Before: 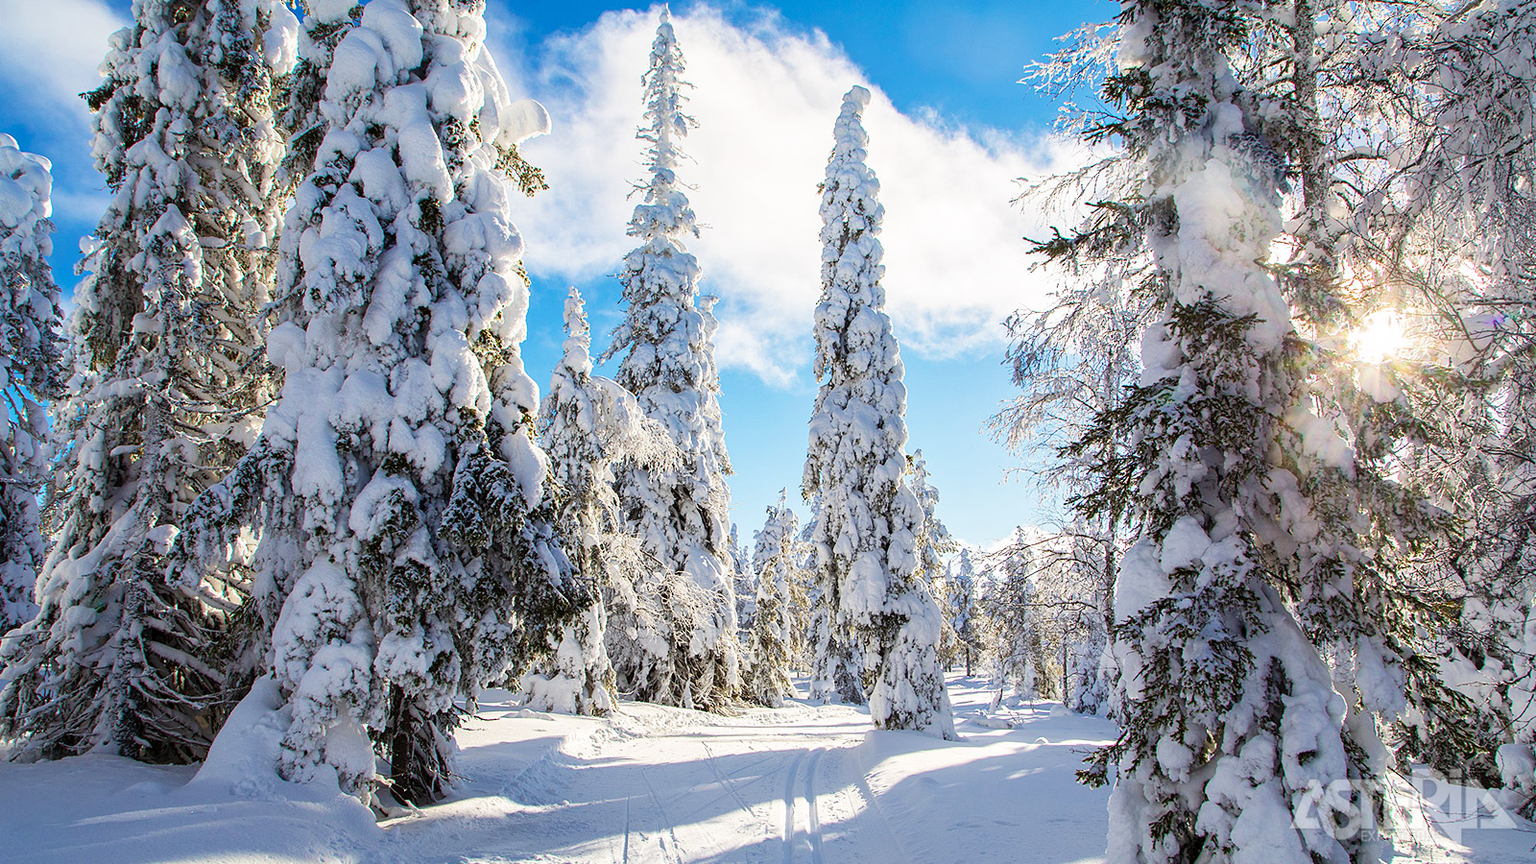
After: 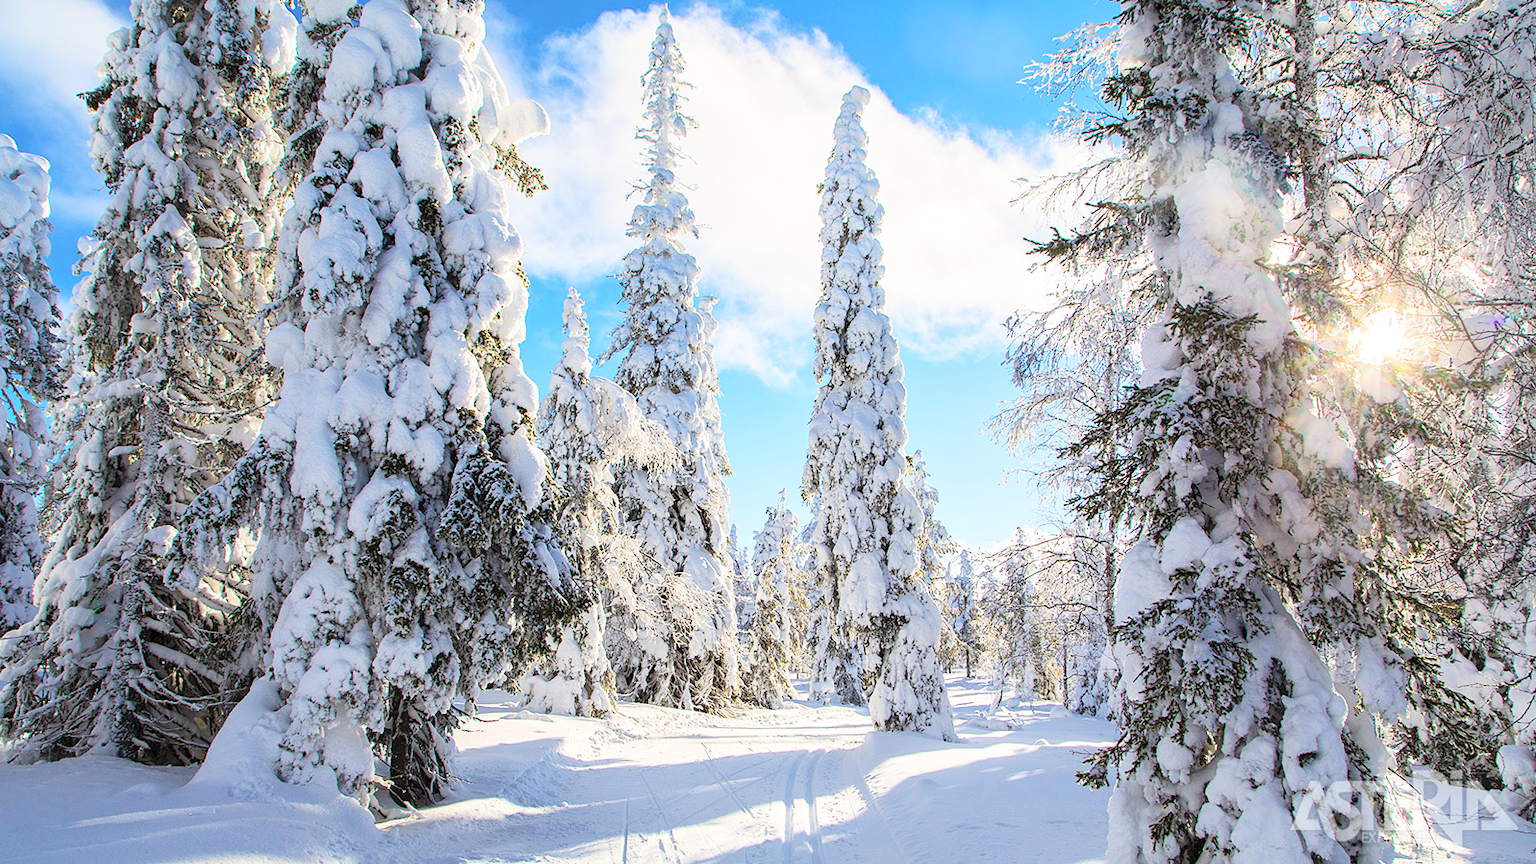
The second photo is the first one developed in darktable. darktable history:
crop and rotate: left 0.14%, bottom 0.009%
contrast brightness saturation: contrast 0.136, brightness 0.222
